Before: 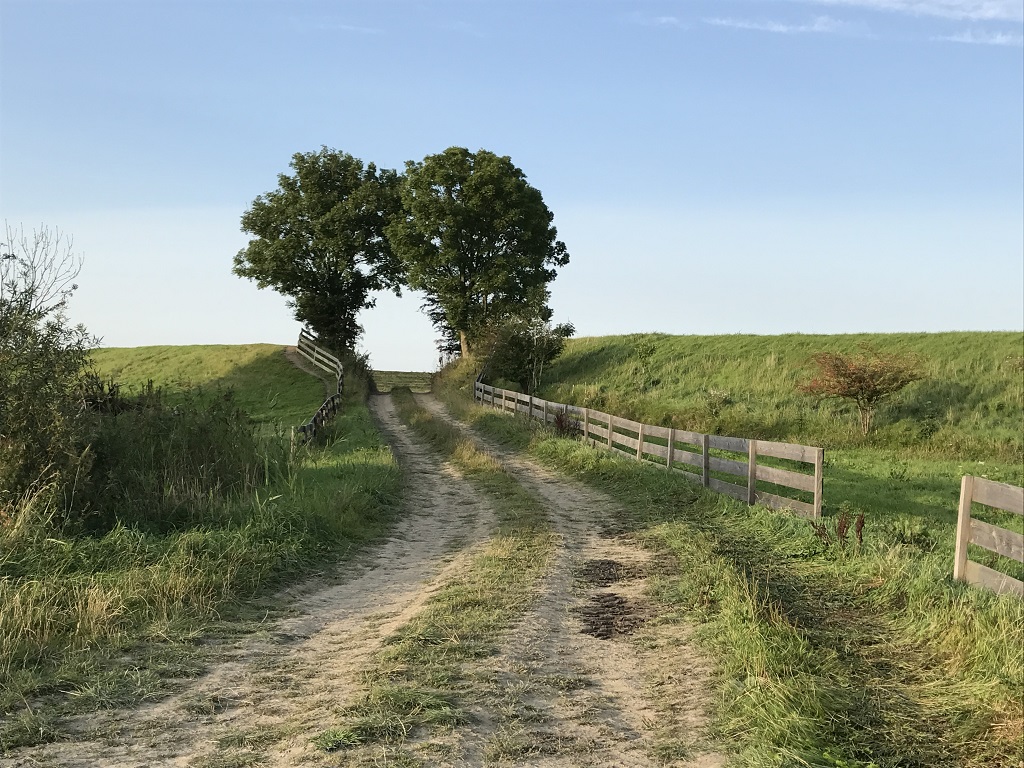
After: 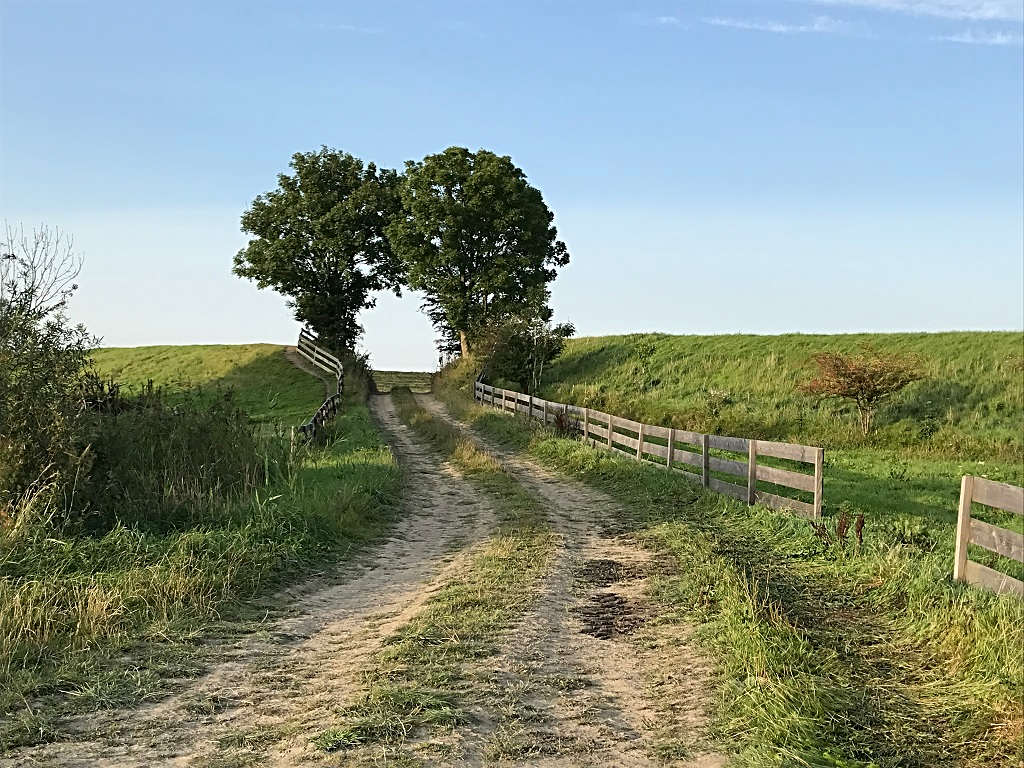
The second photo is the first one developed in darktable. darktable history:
sharpen: radius 3.096
